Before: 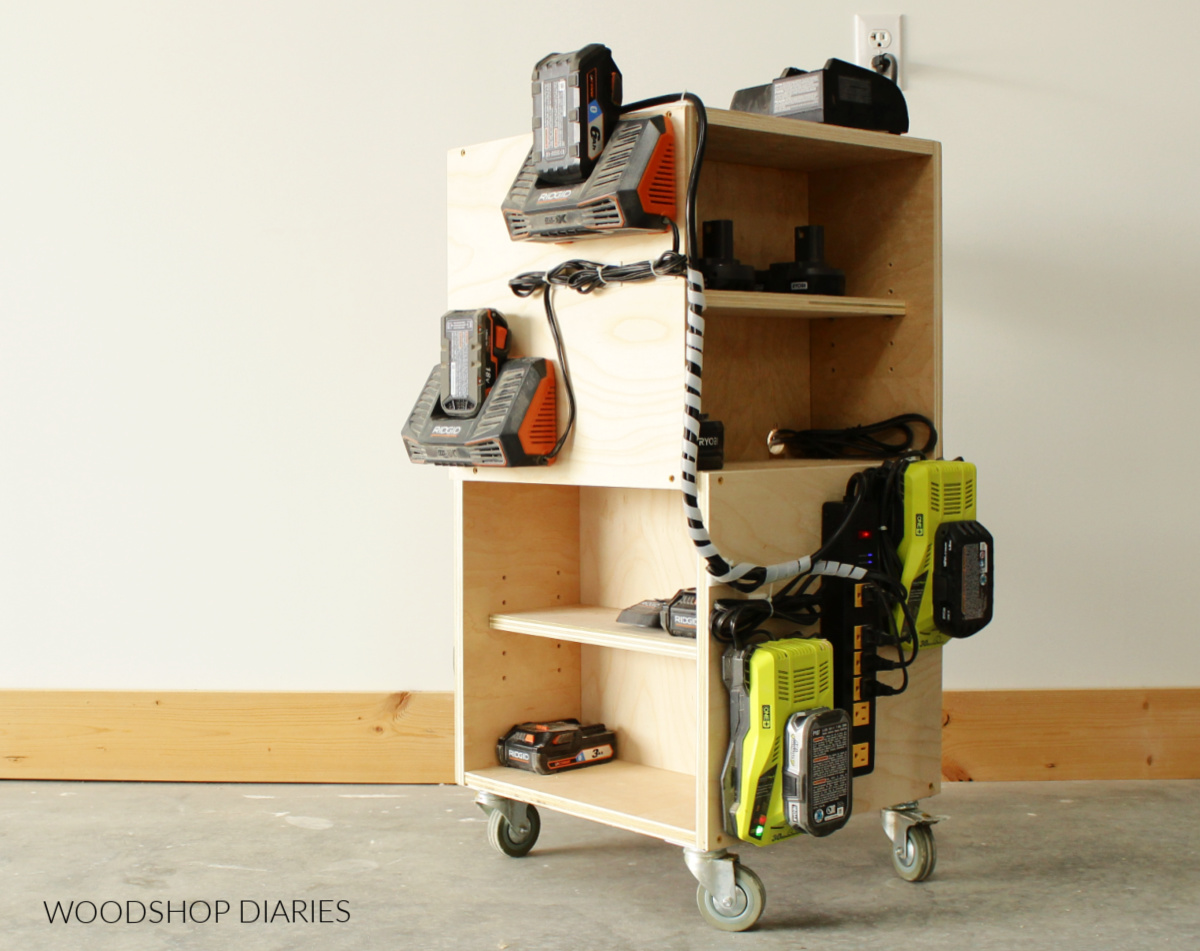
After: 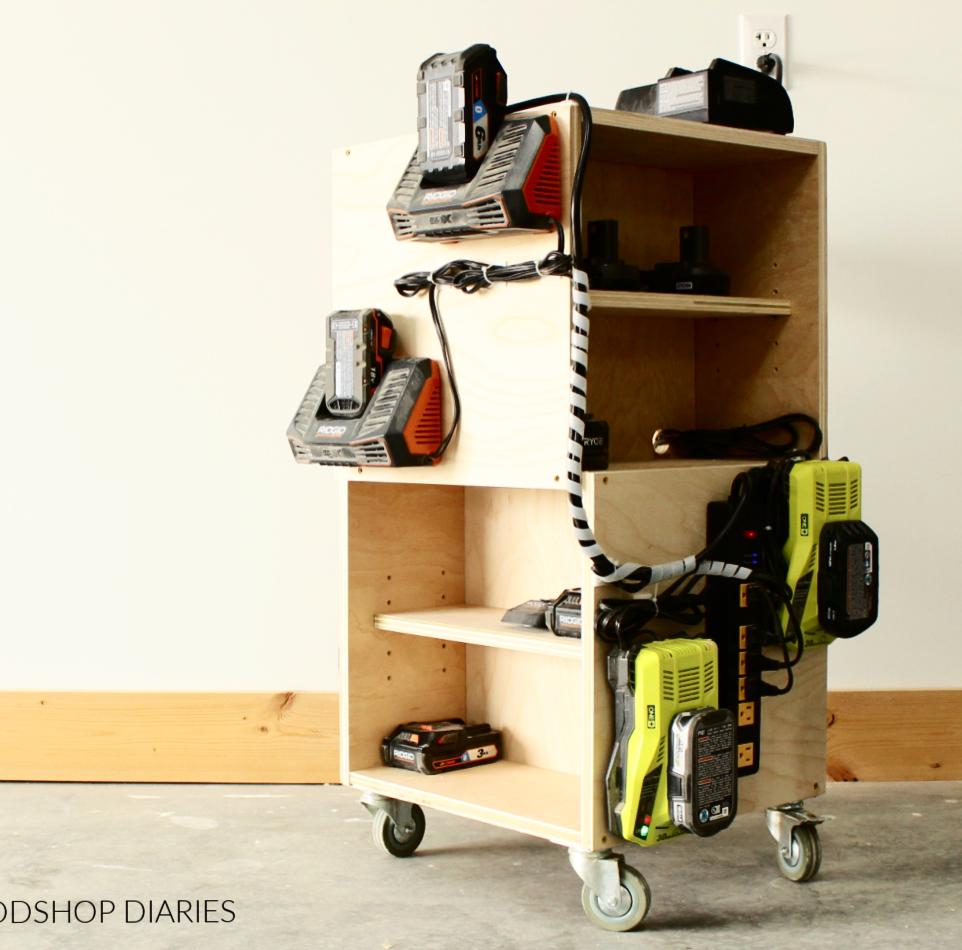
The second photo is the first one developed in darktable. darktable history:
contrast brightness saturation: contrast 0.28
crop and rotate: left 9.597%, right 10.195%
